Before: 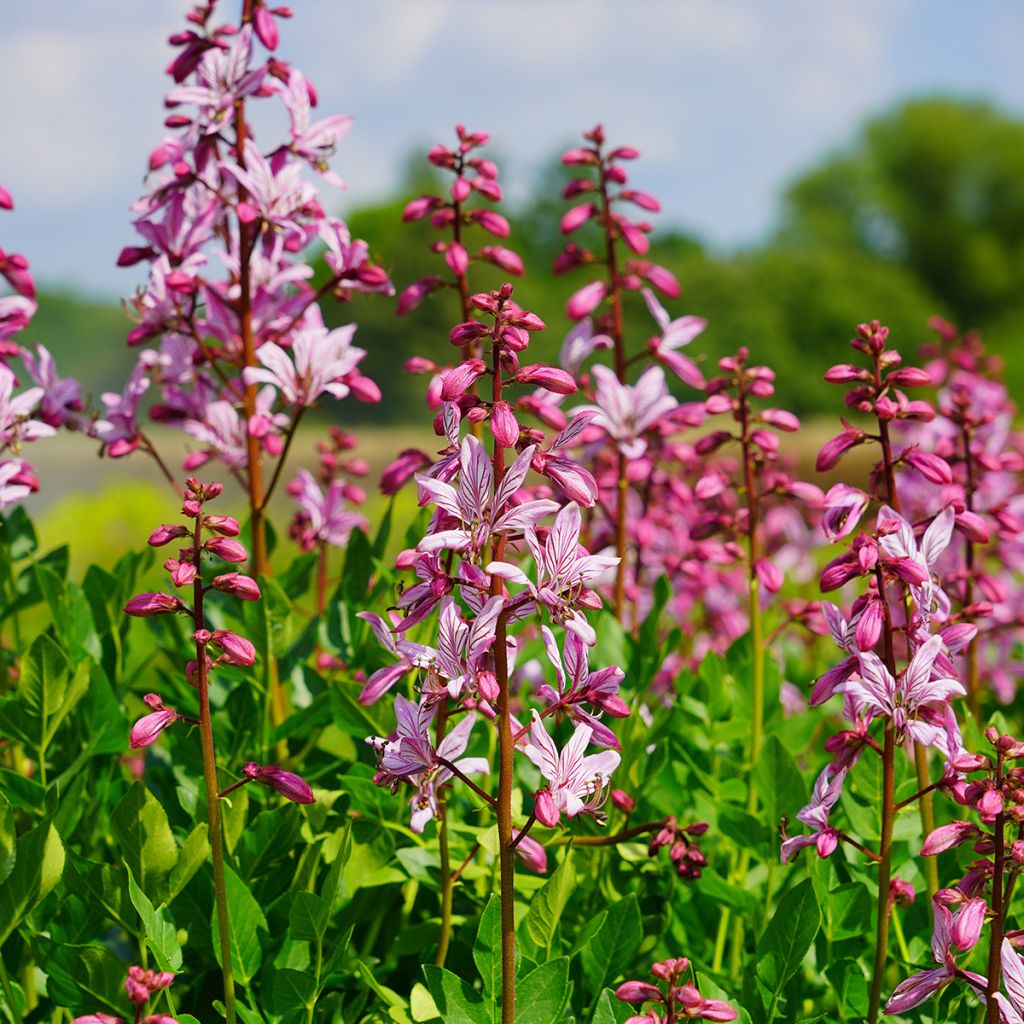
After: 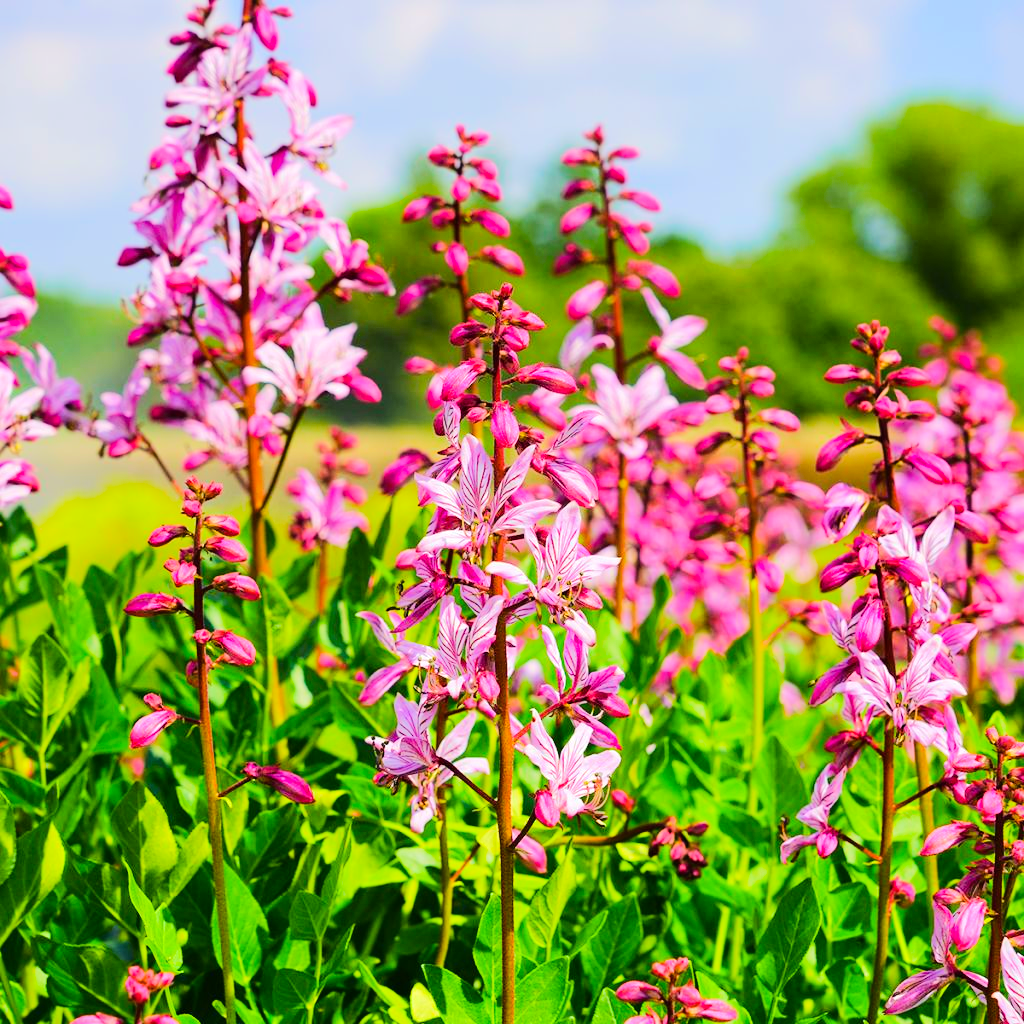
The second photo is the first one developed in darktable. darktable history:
tone equalizer: -7 EV 0.159 EV, -6 EV 0.631 EV, -5 EV 1.12 EV, -4 EV 1.34 EV, -3 EV 1.15 EV, -2 EV 0.6 EV, -1 EV 0.168 EV, edges refinement/feathering 500, mask exposure compensation -1.57 EV, preserve details no
color balance rgb: perceptual saturation grading › global saturation 16.714%, global vibrance 20.232%
